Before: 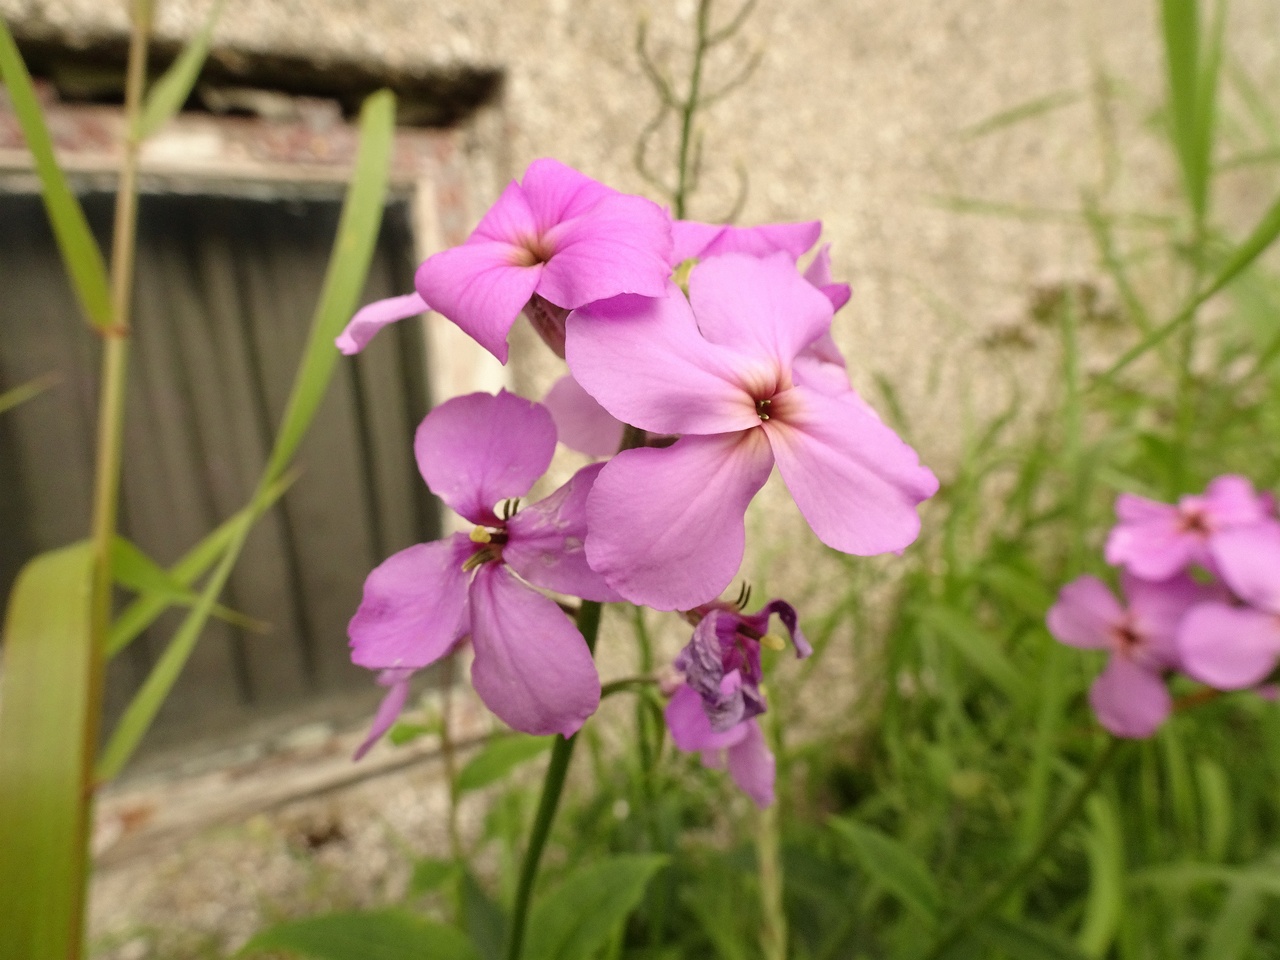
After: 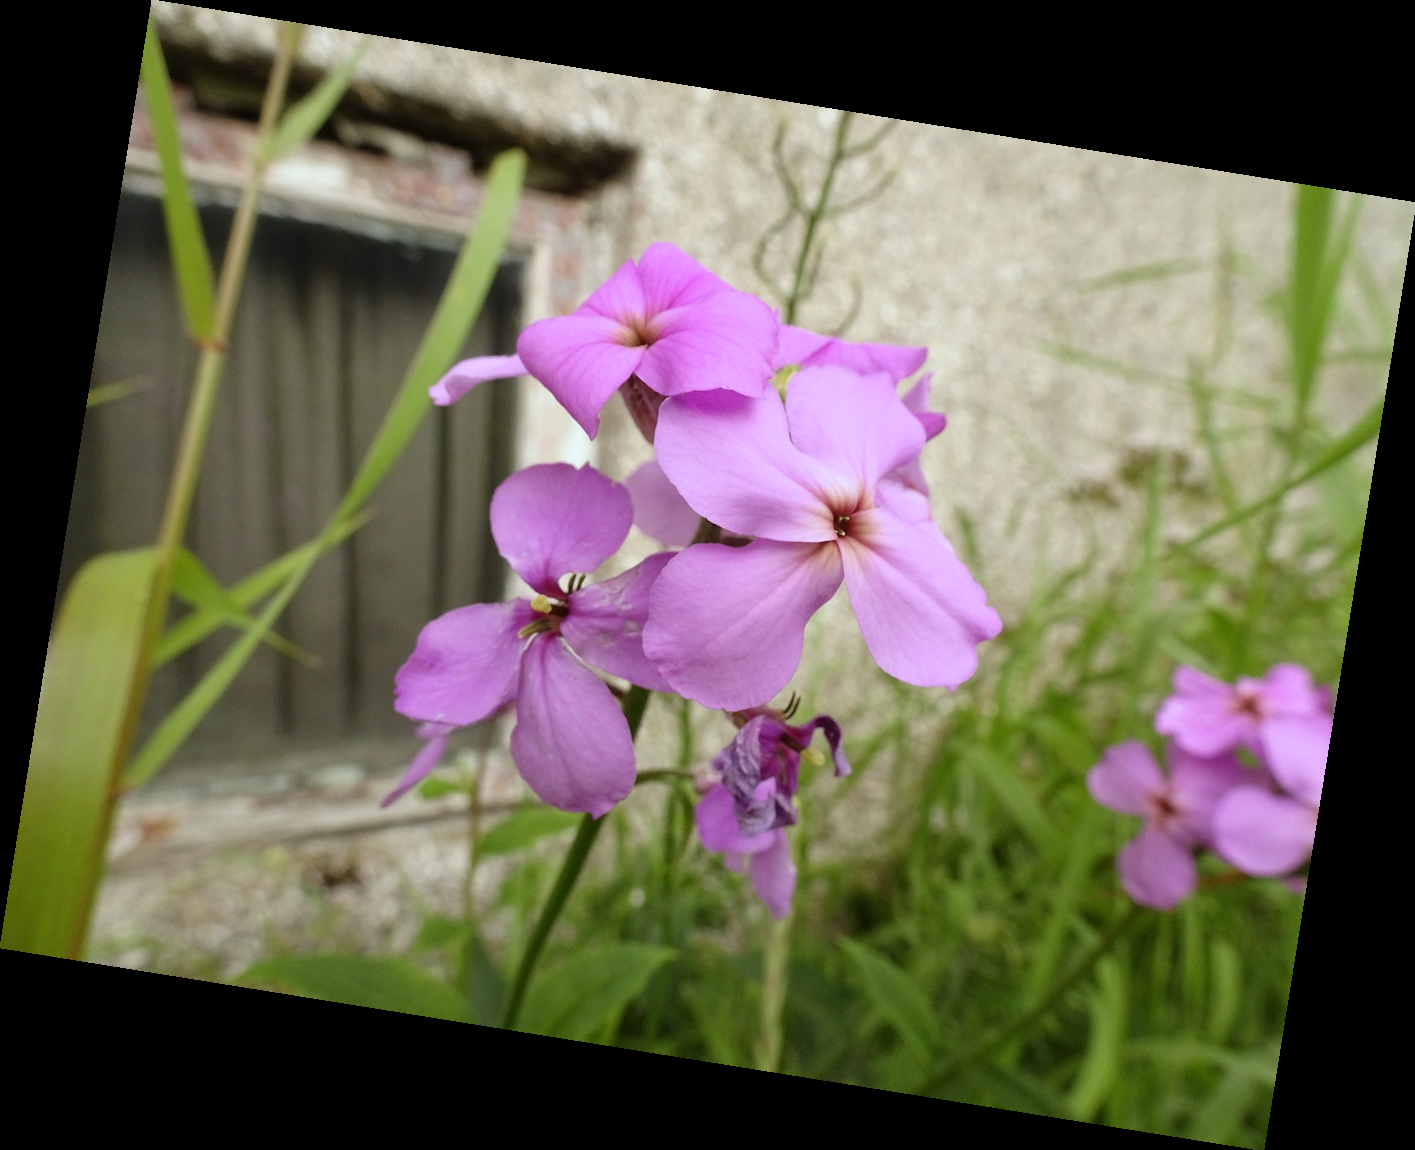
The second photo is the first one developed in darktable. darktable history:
white balance: red 0.924, blue 1.095
rotate and perspective: rotation 9.12°, automatic cropping off
